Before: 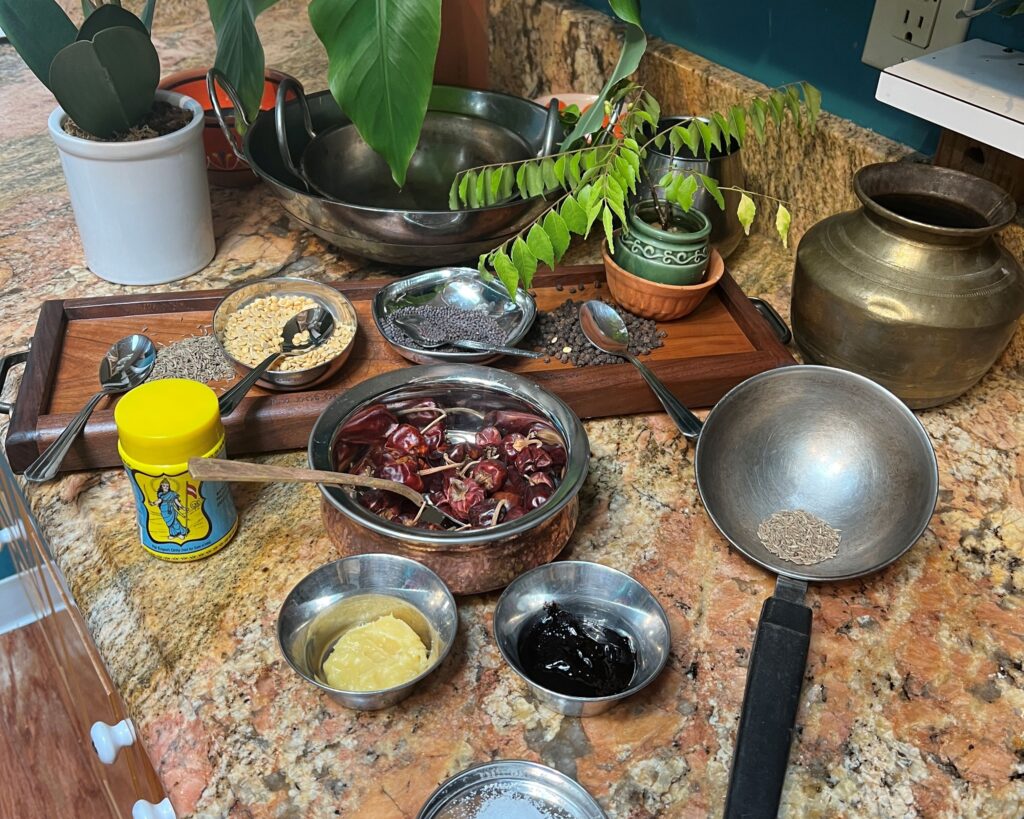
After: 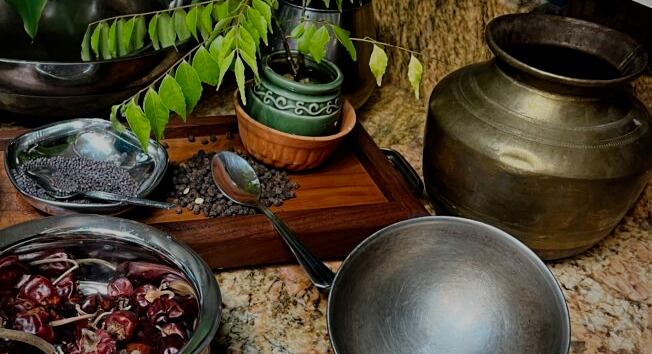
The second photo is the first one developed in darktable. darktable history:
filmic rgb: middle gray luminance 29%, black relative exposure -10.3 EV, white relative exposure 5.5 EV, threshold 6 EV, target black luminance 0%, hardness 3.95, latitude 2.04%, contrast 1.132, highlights saturation mix 5%, shadows ↔ highlights balance 15.11%, preserve chrominance no, color science v3 (2019), use custom middle-gray values true, iterations of high-quality reconstruction 0, enable highlight reconstruction true
crop: left 36.005%, top 18.293%, right 0.31%, bottom 38.444%
vignetting: fall-off radius 81.94%
